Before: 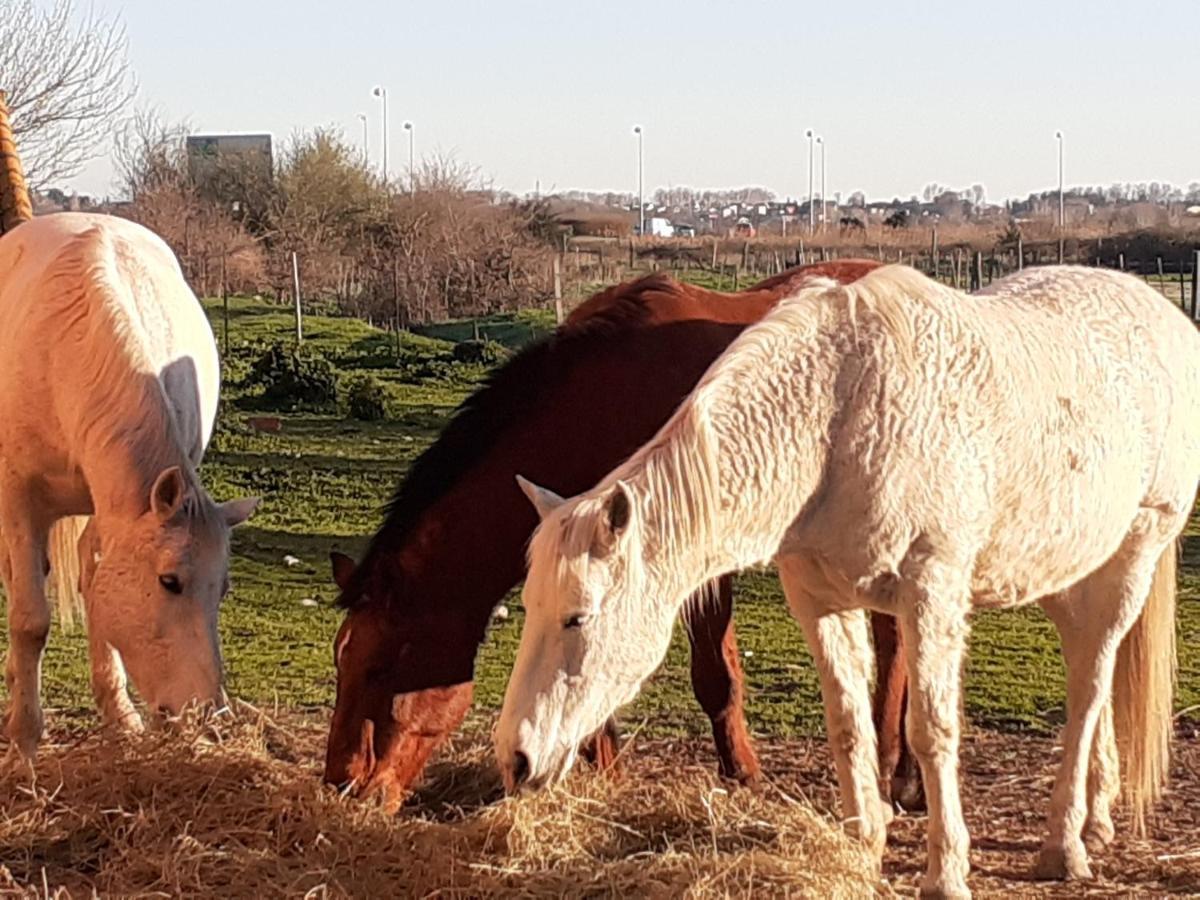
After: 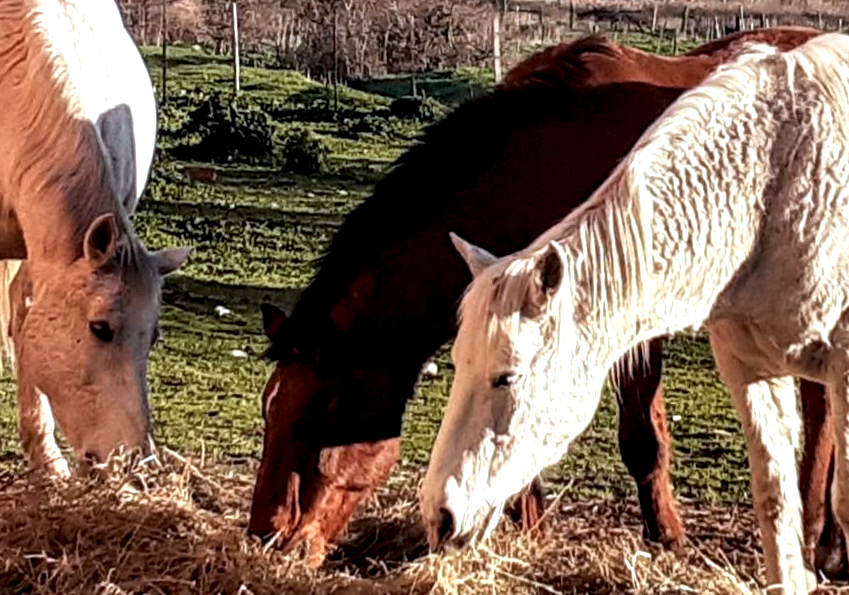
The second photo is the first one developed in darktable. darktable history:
color calibration: illuminant custom, x 0.368, y 0.373, temperature 4330.32 K
crop: left 6.488%, top 27.668%, right 24.183%, bottom 8.656%
local contrast: highlights 80%, shadows 57%, detail 175%, midtone range 0.602
rotate and perspective: rotation 1.72°, automatic cropping off
exposure: exposure -0.05 EV
